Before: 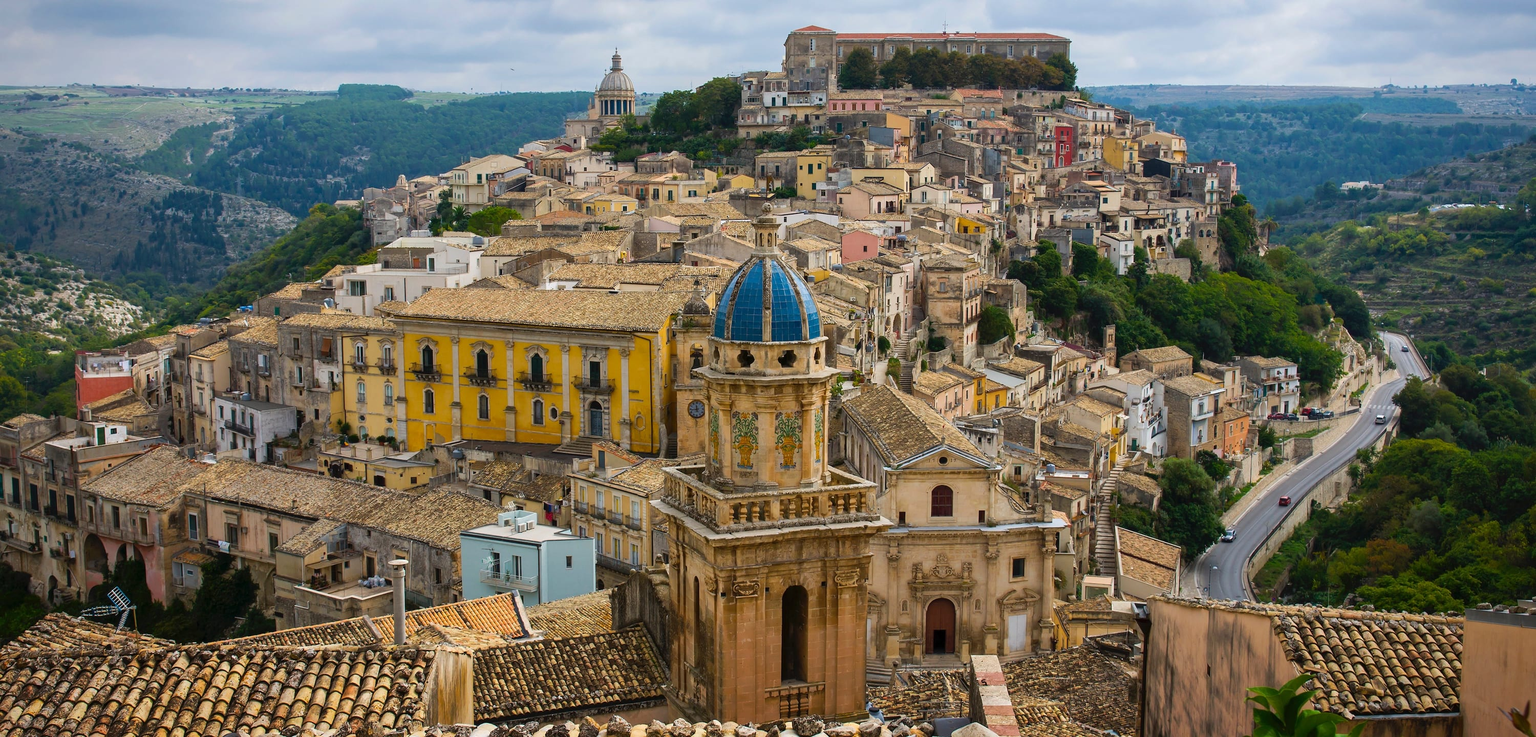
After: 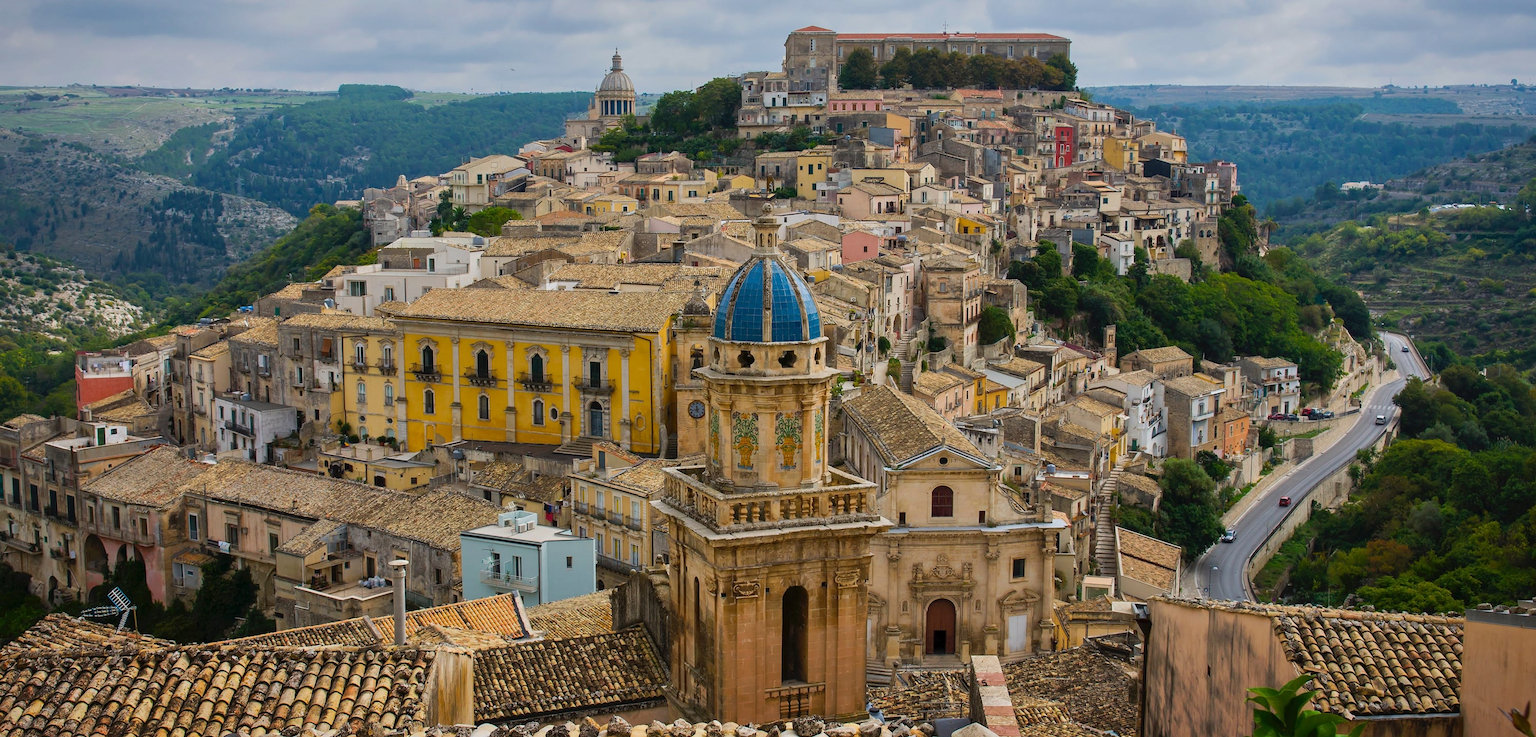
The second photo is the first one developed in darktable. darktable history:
tone equalizer: -8 EV -0.002 EV, -7 EV 0.004 EV, -6 EV -0.036 EV, -5 EV 0.017 EV, -4 EV -0.016 EV, -3 EV 0.025 EV, -2 EV -0.077 EV, -1 EV -0.286 EV, +0 EV -0.554 EV, mask exposure compensation -0.499 EV
